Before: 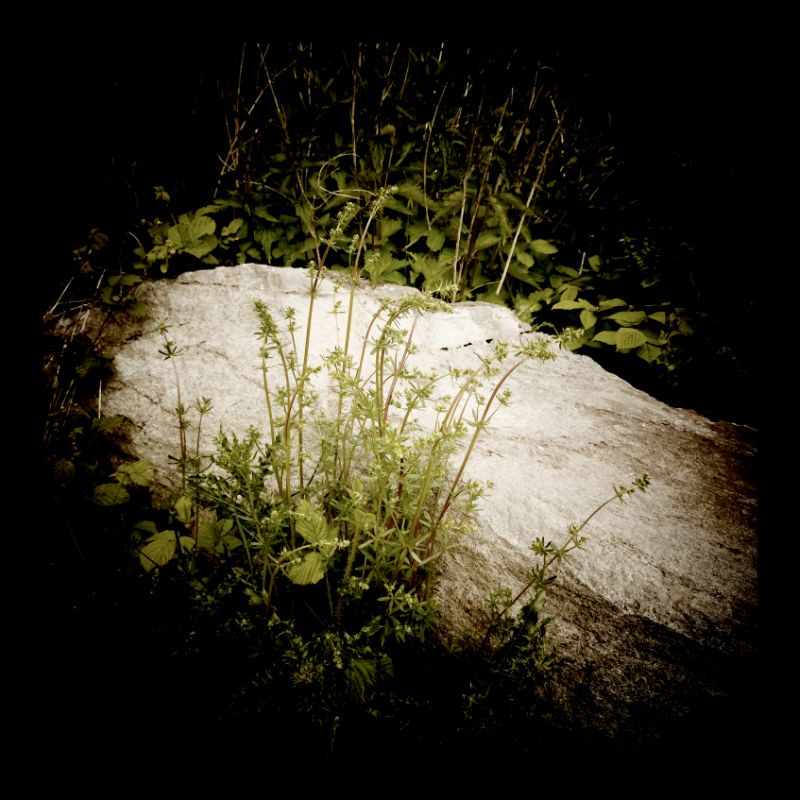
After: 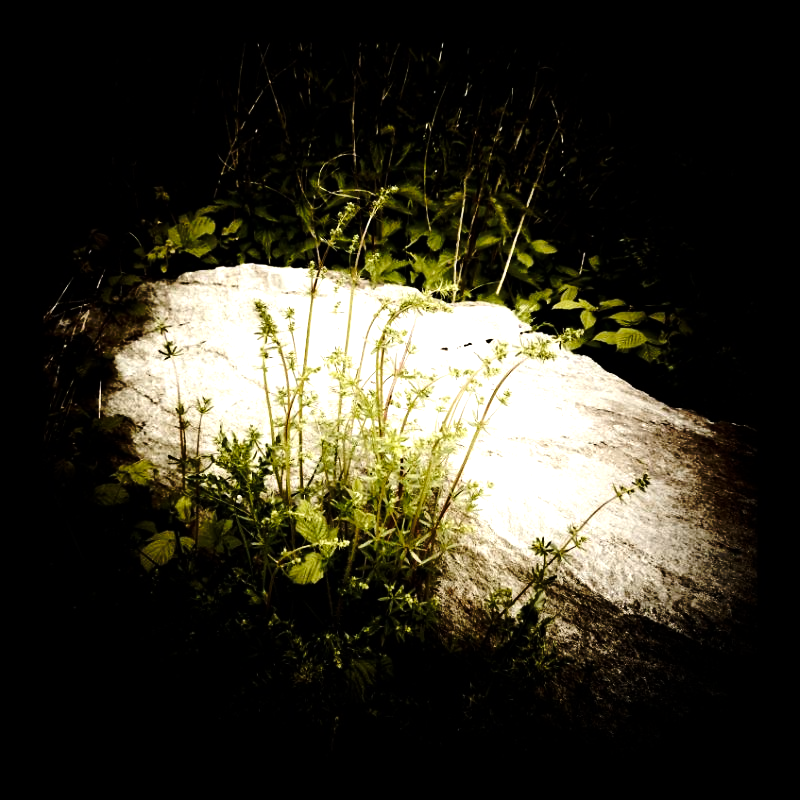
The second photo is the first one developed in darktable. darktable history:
tone equalizer: -8 EV -1.06 EV, -7 EV -1.02 EV, -6 EV -0.875 EV, -5 EV -0.594 EV, -3 EV 0.558 EV, -2 EV 0.851 EV, -1 EV 0.99 EV, +0 EV 1.07 EV, edges refinement/feathering 500, mask exposure compensation -1.57 EV, preserve details no
exposure: compensate highlight preservation false
base curve: curves: ch0 [(0, 0) (0.073, 0.04) (0.157, 0.139) (0.492, 0.492) (0.758, 0.758) (1, 1)], preserve colors none
